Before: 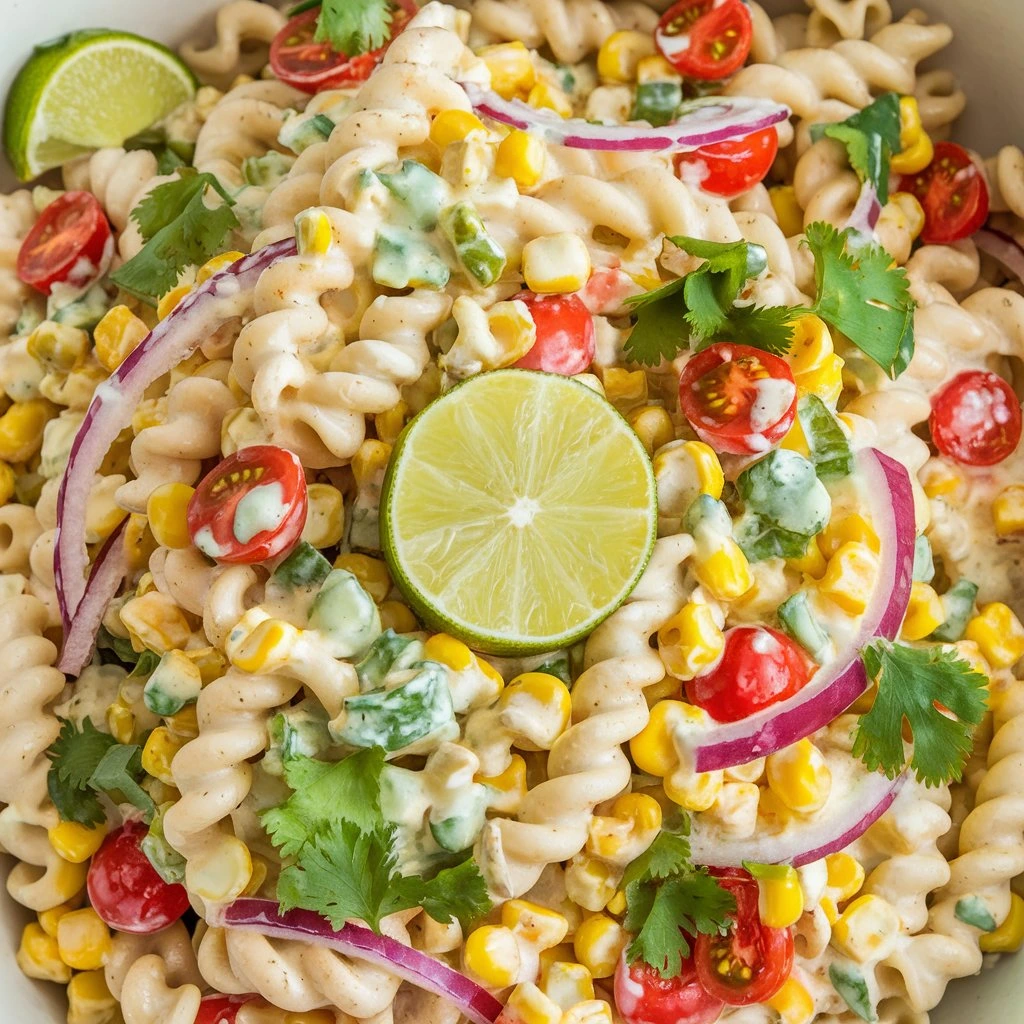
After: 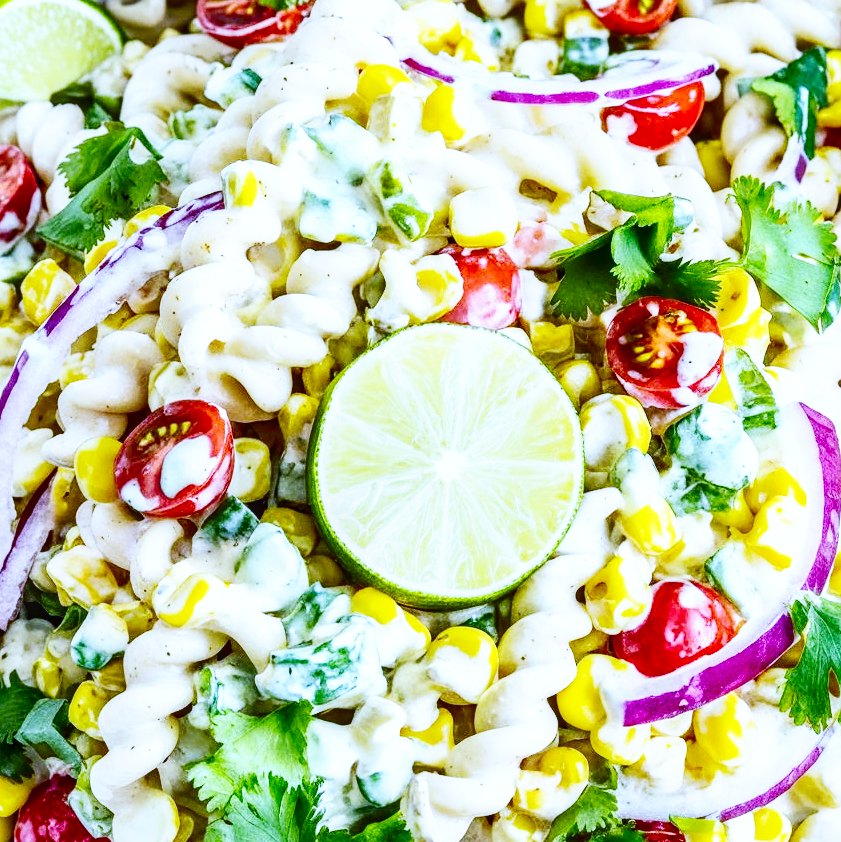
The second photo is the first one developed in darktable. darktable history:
local contrast: on, module defaults
crop and rotate: left 7.196%, top 4.574%, right 10.605%, bottom 13.178%
white balance: red 0.766, blue 1.537
base curve: curves: ch0 [(0, 0) (0.007, 0.004) (0.027, 0.03) (0.046, 0.07) (0.207, 0.54) (0.442, 0.872) (0.673, 0.972) (1, 1)], preserve colors none
contrast brightness saturation: contrast 0.19, brightness -0.24, saturation 0.11
